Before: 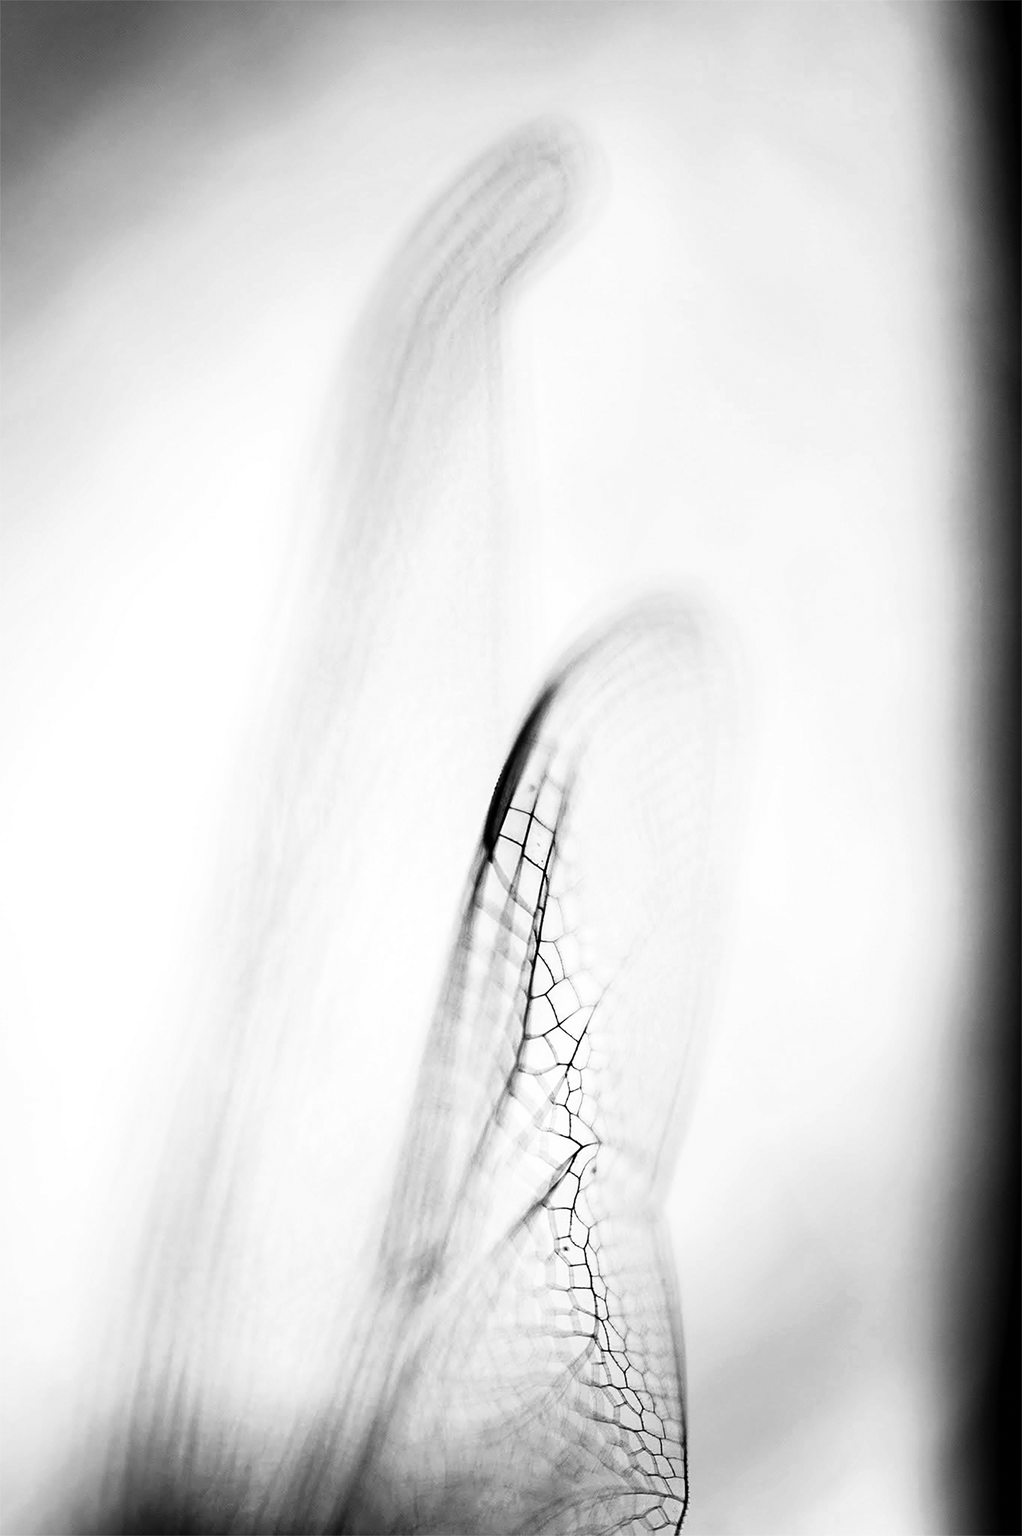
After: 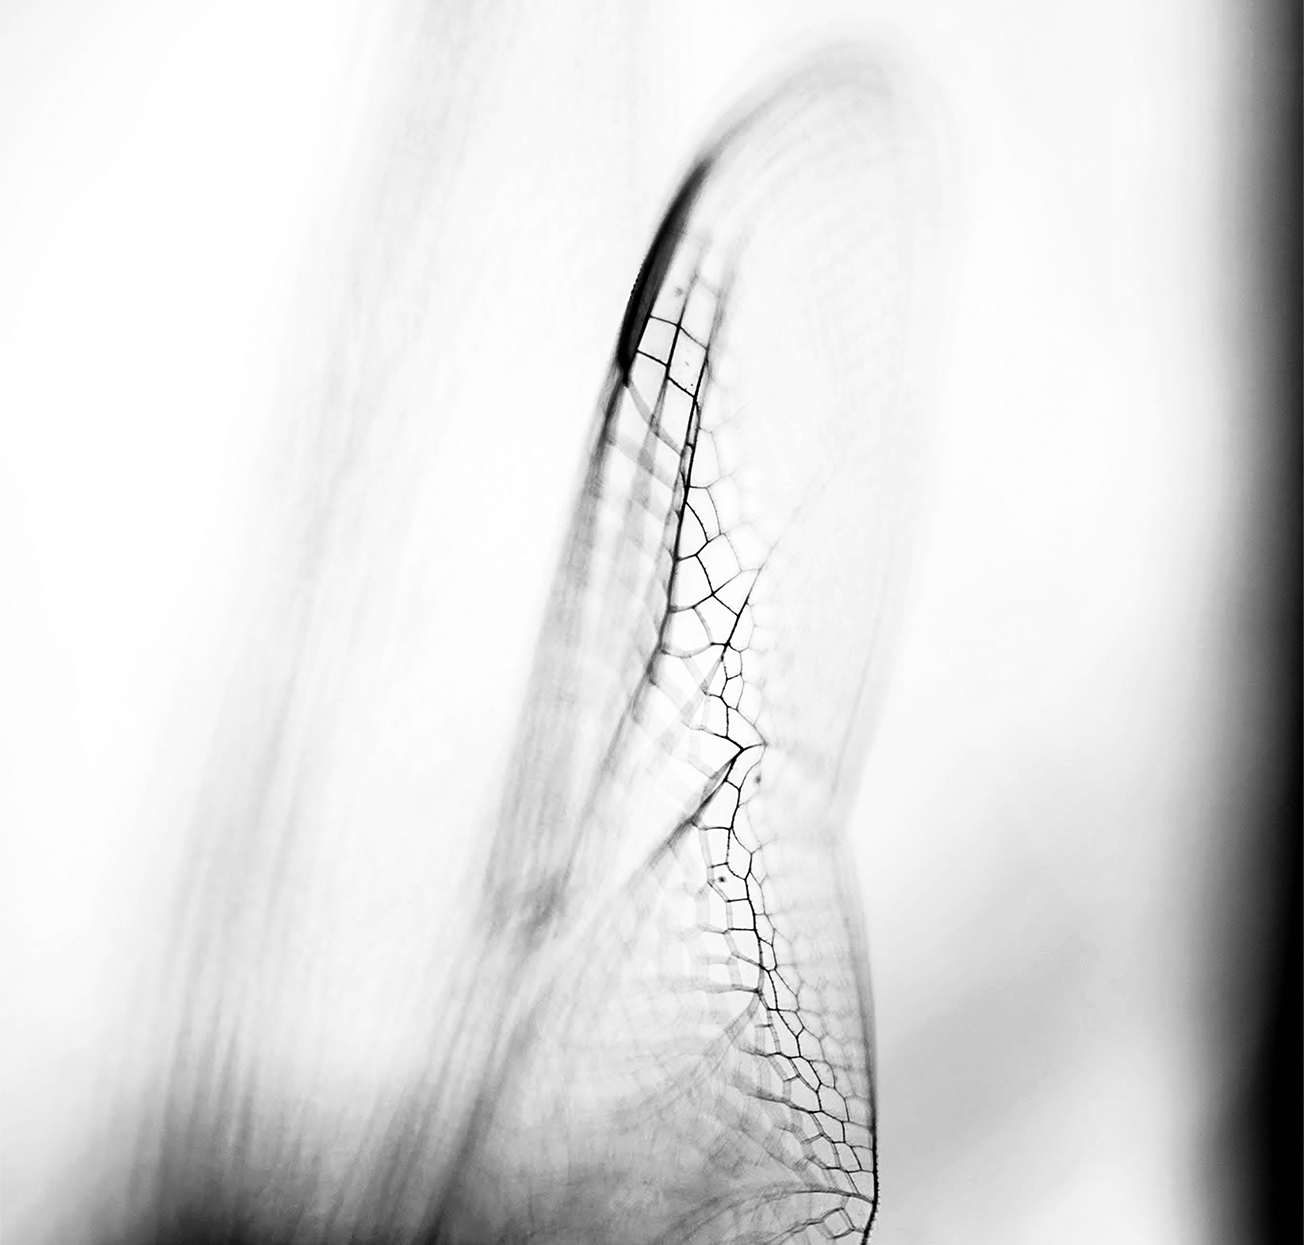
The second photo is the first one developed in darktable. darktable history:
crop and rotate: top 36.435%
shadows and highlights: radius 125.46, shadows 30.51, highlights -30.51, low approximation 0.01, soften with gaussian
color contrast: green-magenta contrast 1.69, blue-yellow contrast 1.49
